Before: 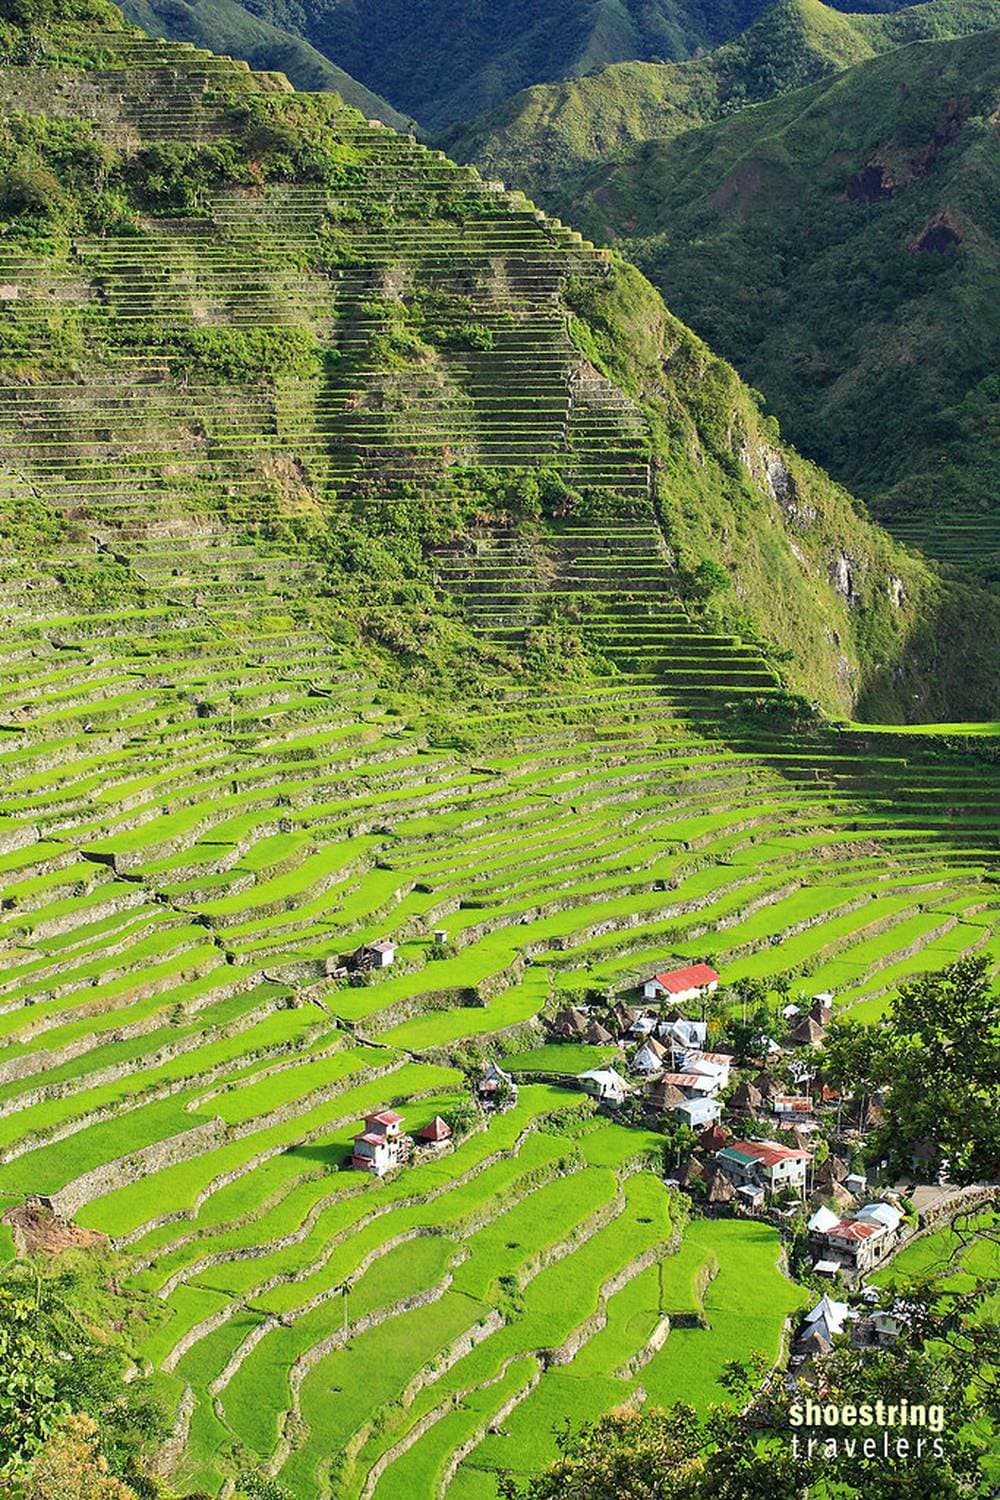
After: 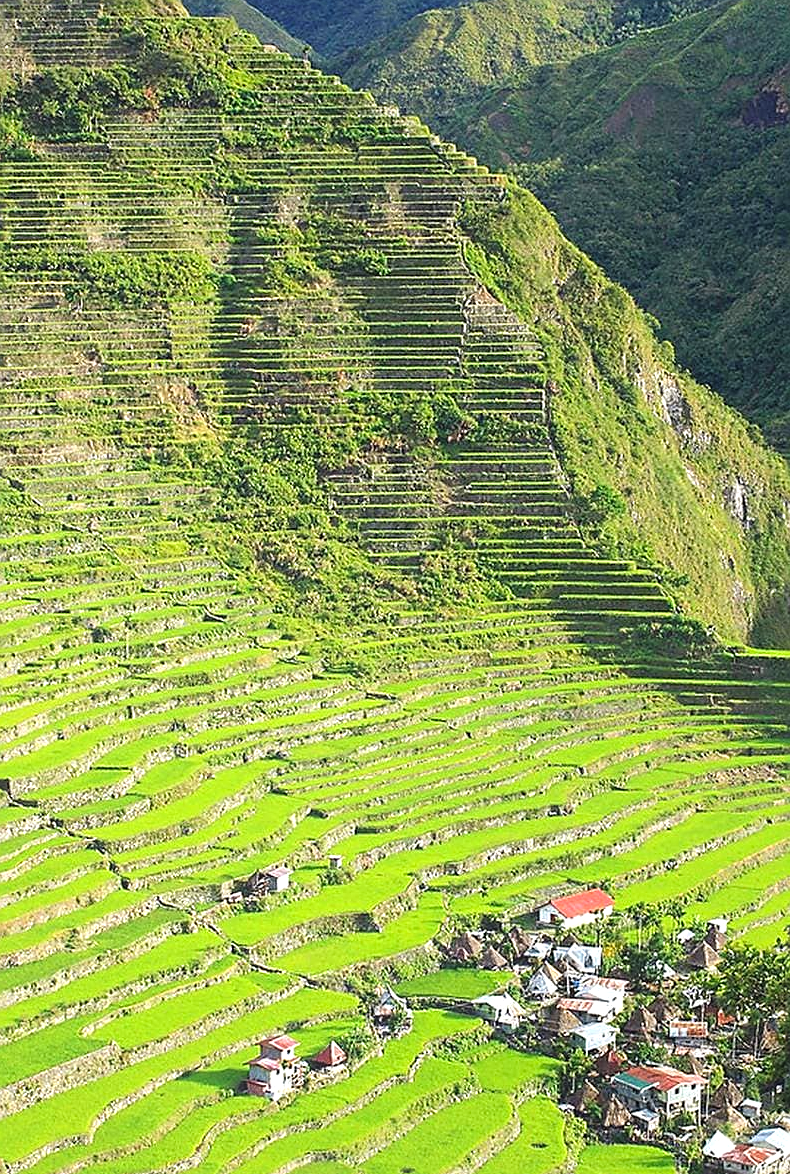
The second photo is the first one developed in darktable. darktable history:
crop and rotate: left 10.52%, top 5.022%, right 10.478%, bottom 16.675%
base curve: curves: ch0 [(0, 0) (0.283, 0.295) (1, 1)], preserve colors none
sharpen: on, module defaults
exposure: black level correction -0.002, exposure 0.538 EV, compensate exposure bias true, compensate highlight preservation false
contrast equalizer: octaves 7, y [[0.439, 0.44, 0.442, 0.457, 0.493, 0.498], [0.5 ×6], [0.5 ×6], [0 ×6], [0 ×6]]
